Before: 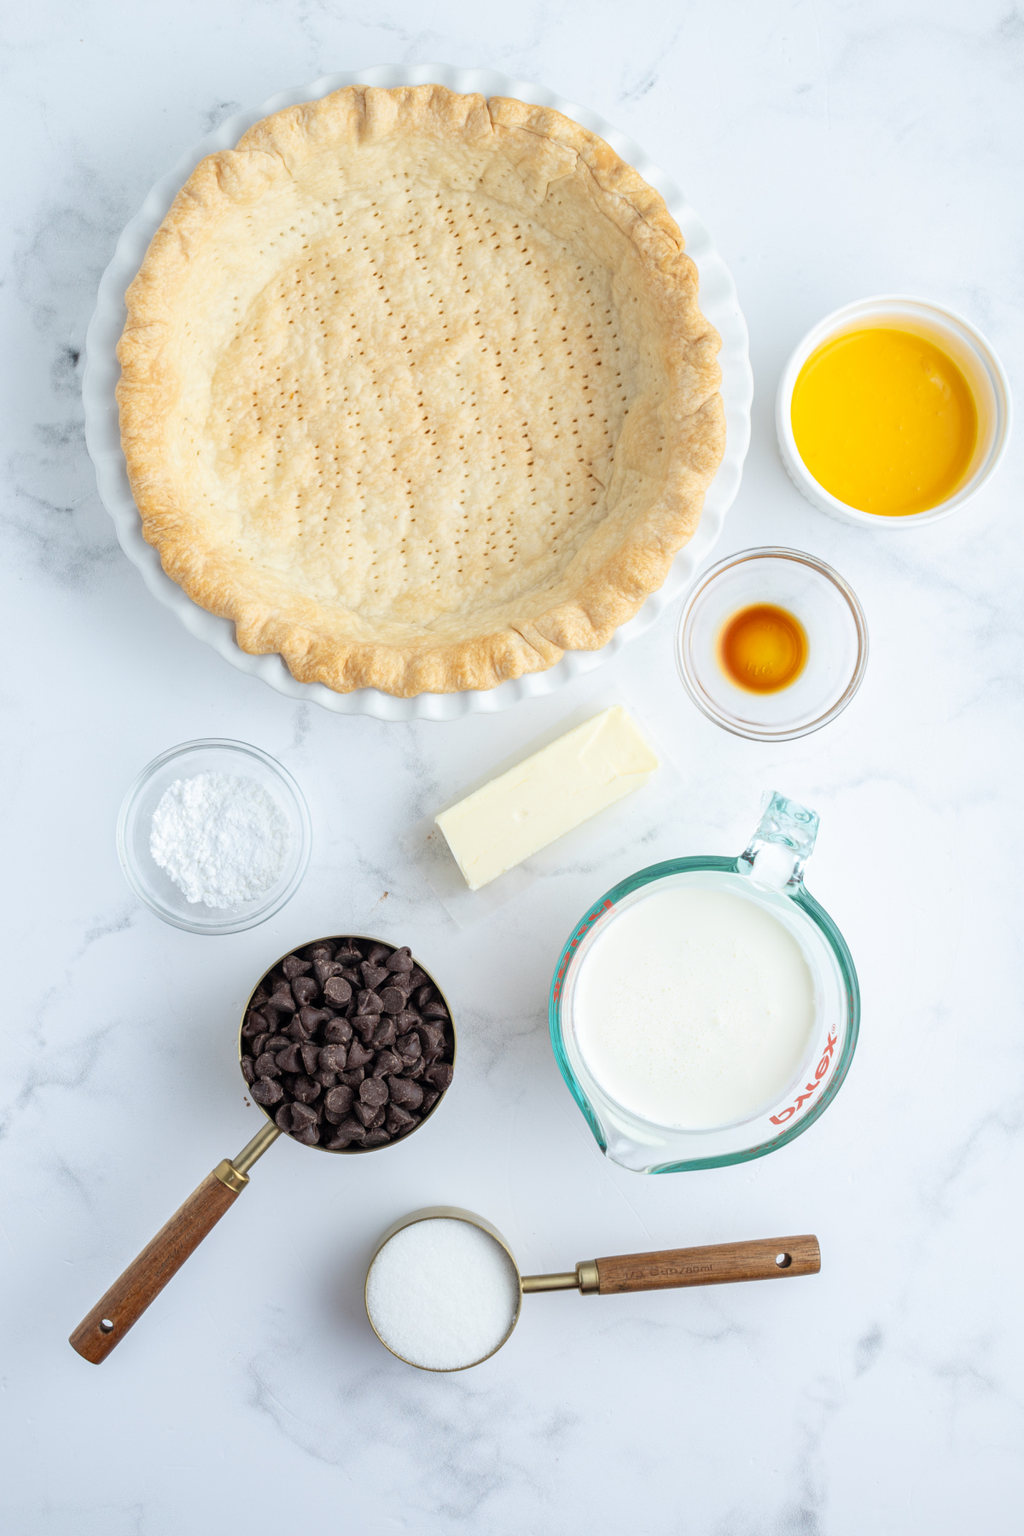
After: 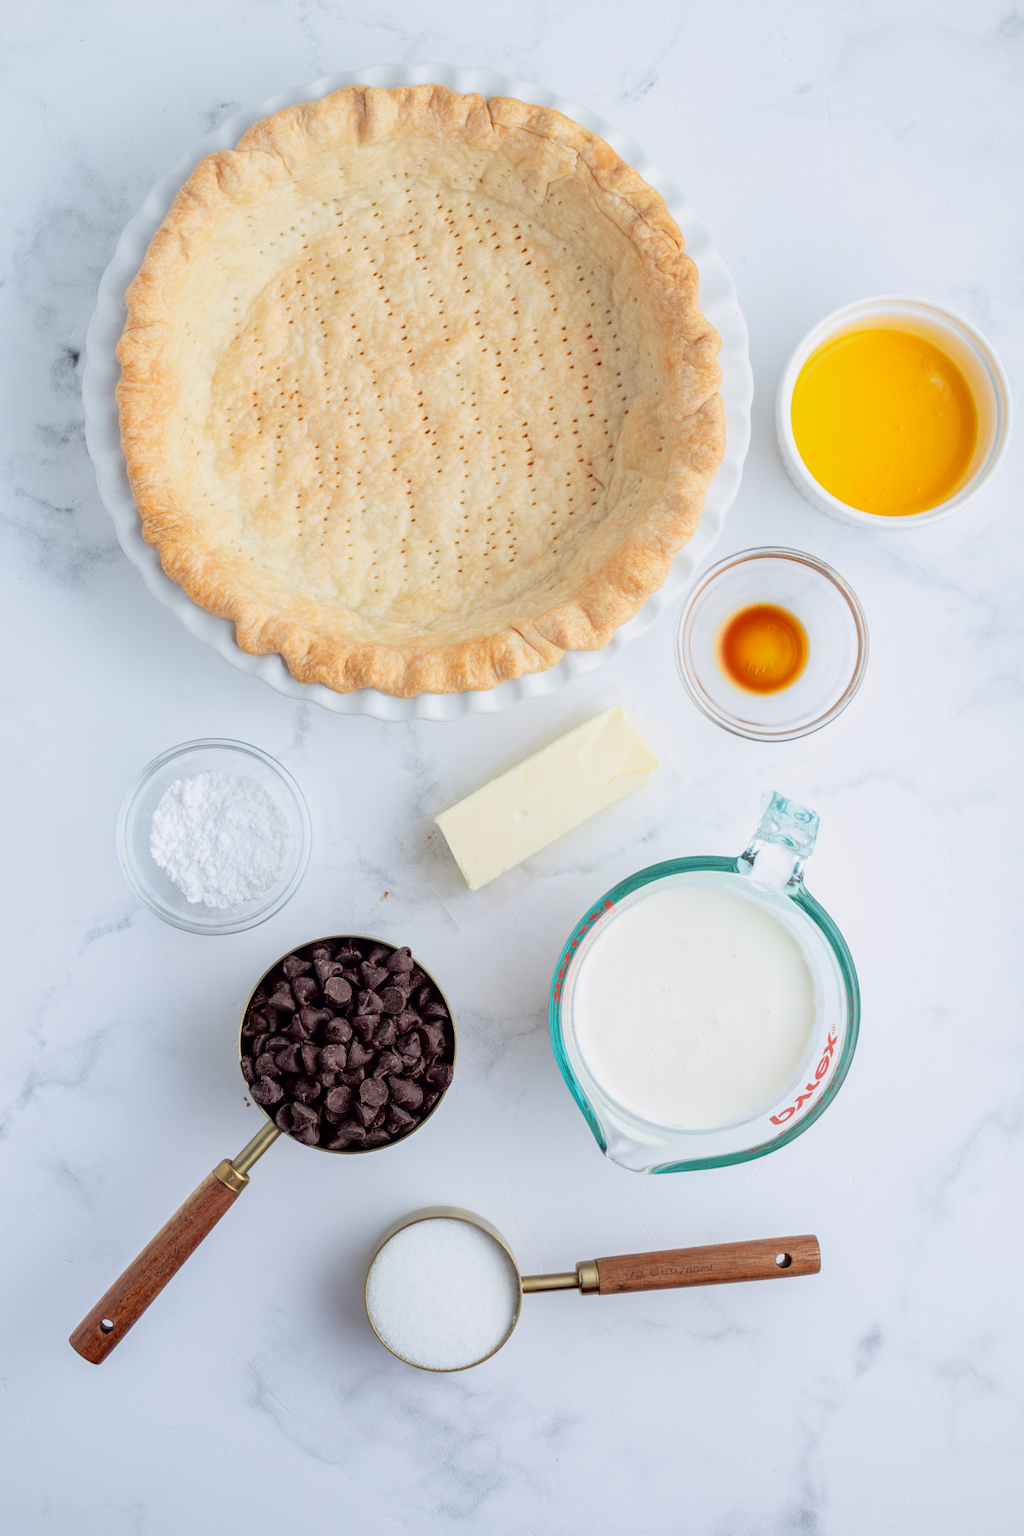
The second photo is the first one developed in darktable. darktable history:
exposure: black level correction 0.001, exposure -0.2 EV, compensate highlight preservation false
tone curve: curves: ch0 [(0, 0) (0.126, 0.061) (0.362, 0.382) (0.498, 0.498) (0.706, 0.712) (1, 1)]; ch1 [(0, 0) (0.5, 0.505) (0.55, 0.578) (1, 1)]; ch2 [(0, 0) (0.44, 0.424) (0.489, 0.483) (0.537, 0.538) (1, 1)], color space Lab, independent channels, preserve colors none
